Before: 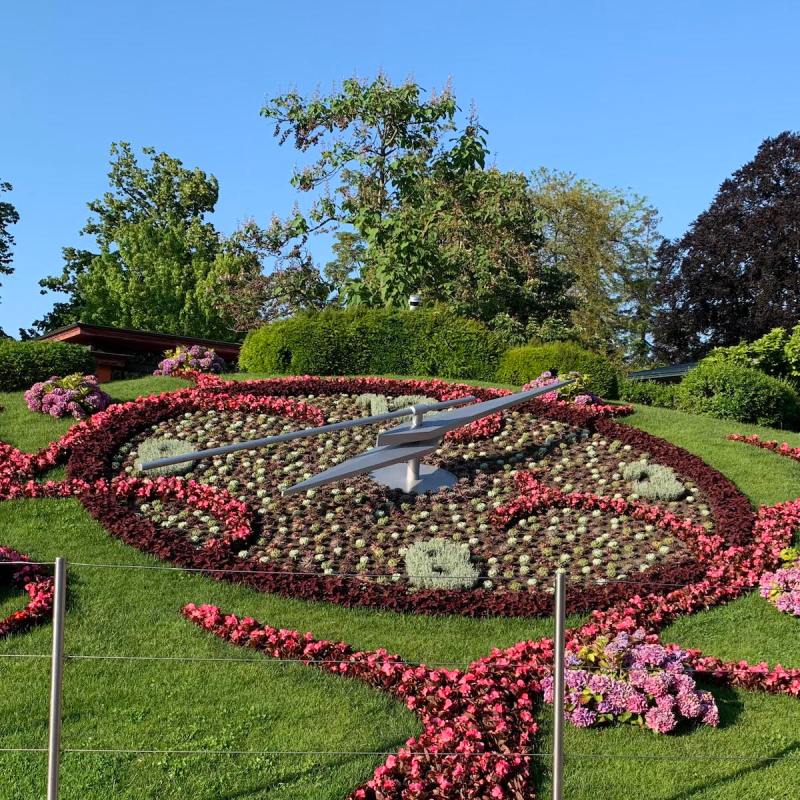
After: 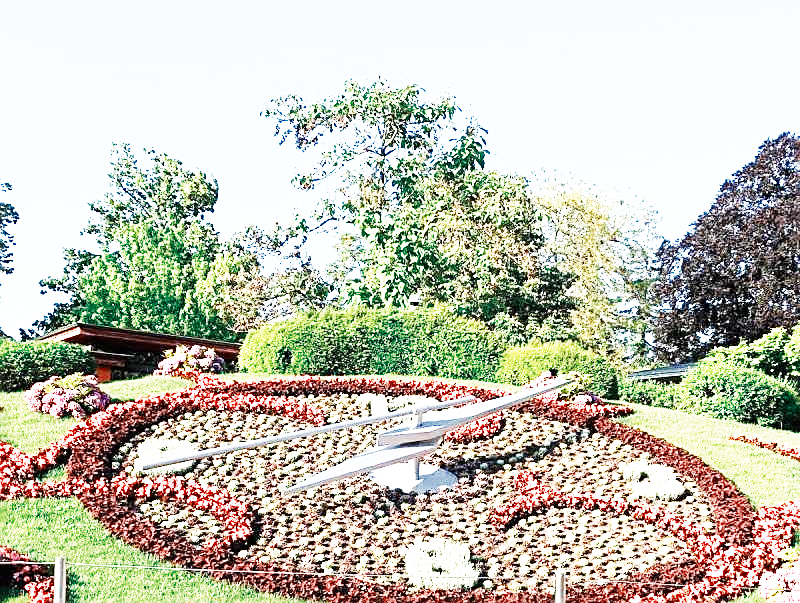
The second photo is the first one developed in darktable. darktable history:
exposure: black level correction 0, exposure 1.916 EV, compensate highlight preservation false
crop: bottom 24.575%
sharpen: on, module defaults
base curve: curves: ch0 [(0, 0) (0.007, 0.004) (0.027, 0.03) (0.046, 0.07) (0.207, 0.54) (0.442, 0.872) (0.673, 0.972) (1, 1)], preserve colors none
color zones: curves: ch0 [(0, 0.5) (0.125, 0.4) (0.25, 0.5) (0.375, 0.4) (0.5, 0.4) (0.625, 0.35) (0.75, 0.35) (0.875, 0.5)]; ch1 [(0, 0.35) (0.125, 0.45) (0.25, 0.35) (0.375, 0.35) (0.5, 0.35) (0.625, 0.35) (0.75, 0.45) (0.875, 0.35)]; ch2 [(0, 0.6) (0.125, 0.5) (0.25, 0.5) (0.375, 0.6) (0.5, 0.6) (0.625, 0.5) (0.75, 0.5) (0.875, 0.5)]
